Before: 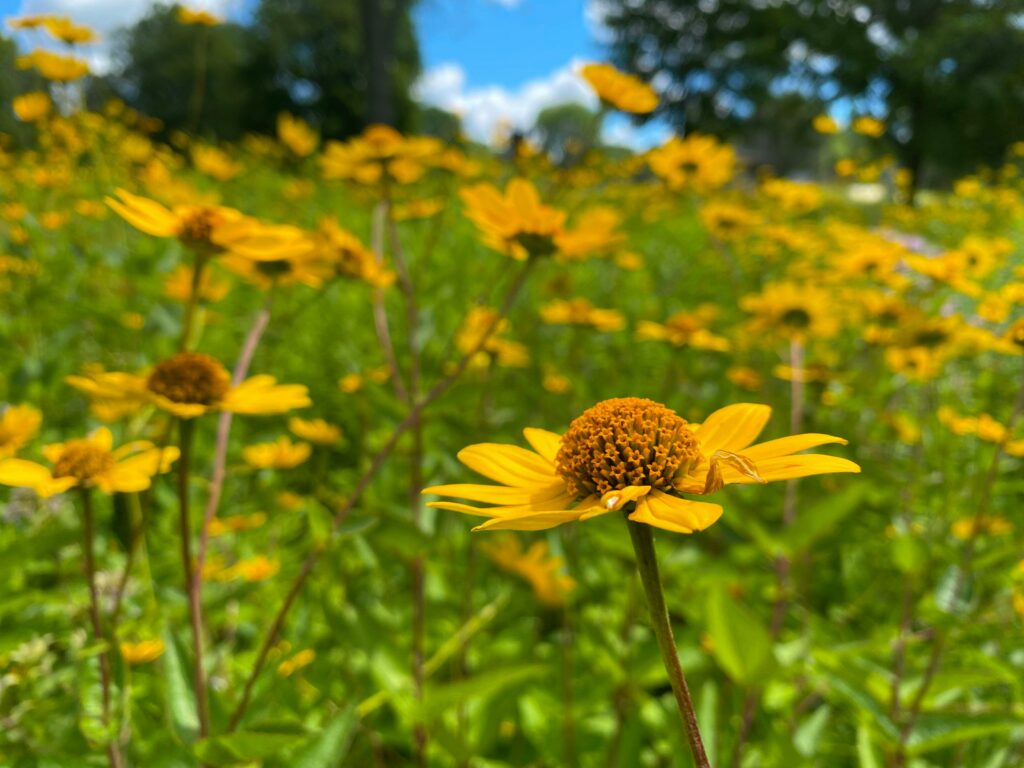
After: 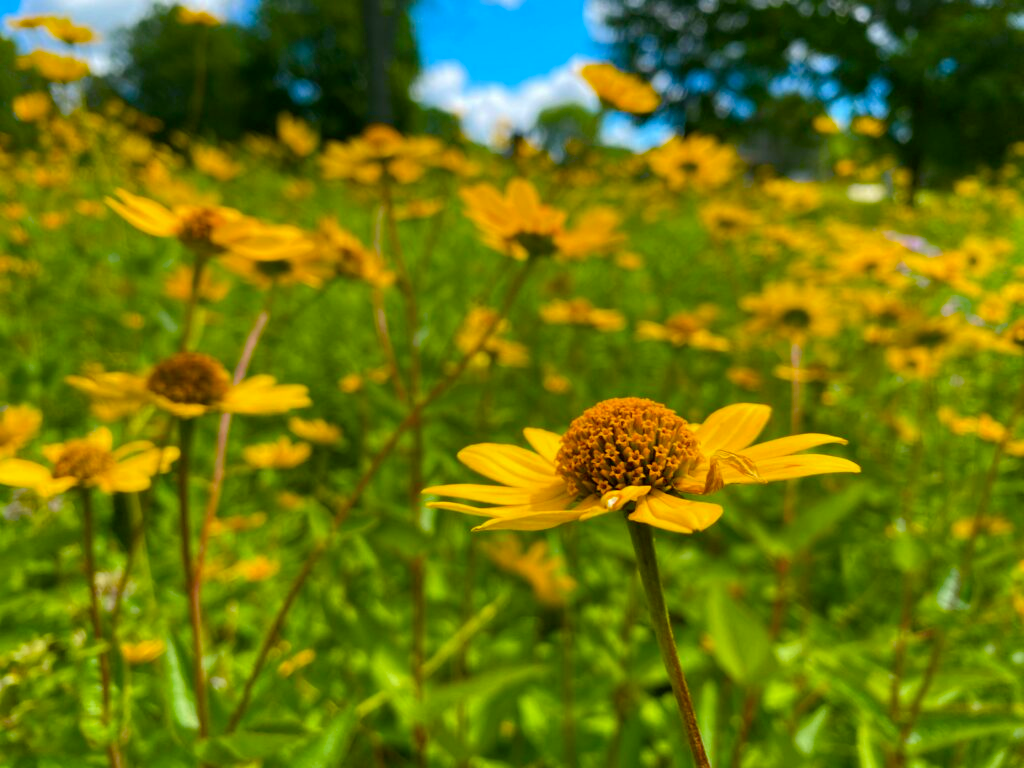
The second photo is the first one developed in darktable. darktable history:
color balance rgb: perceptual saturation grading › global saturation 34.584%, perceptual saturation grading › highlights -25.794%, perceptual saturation grading › shadows 49.311%, global vibrance 14.246%
